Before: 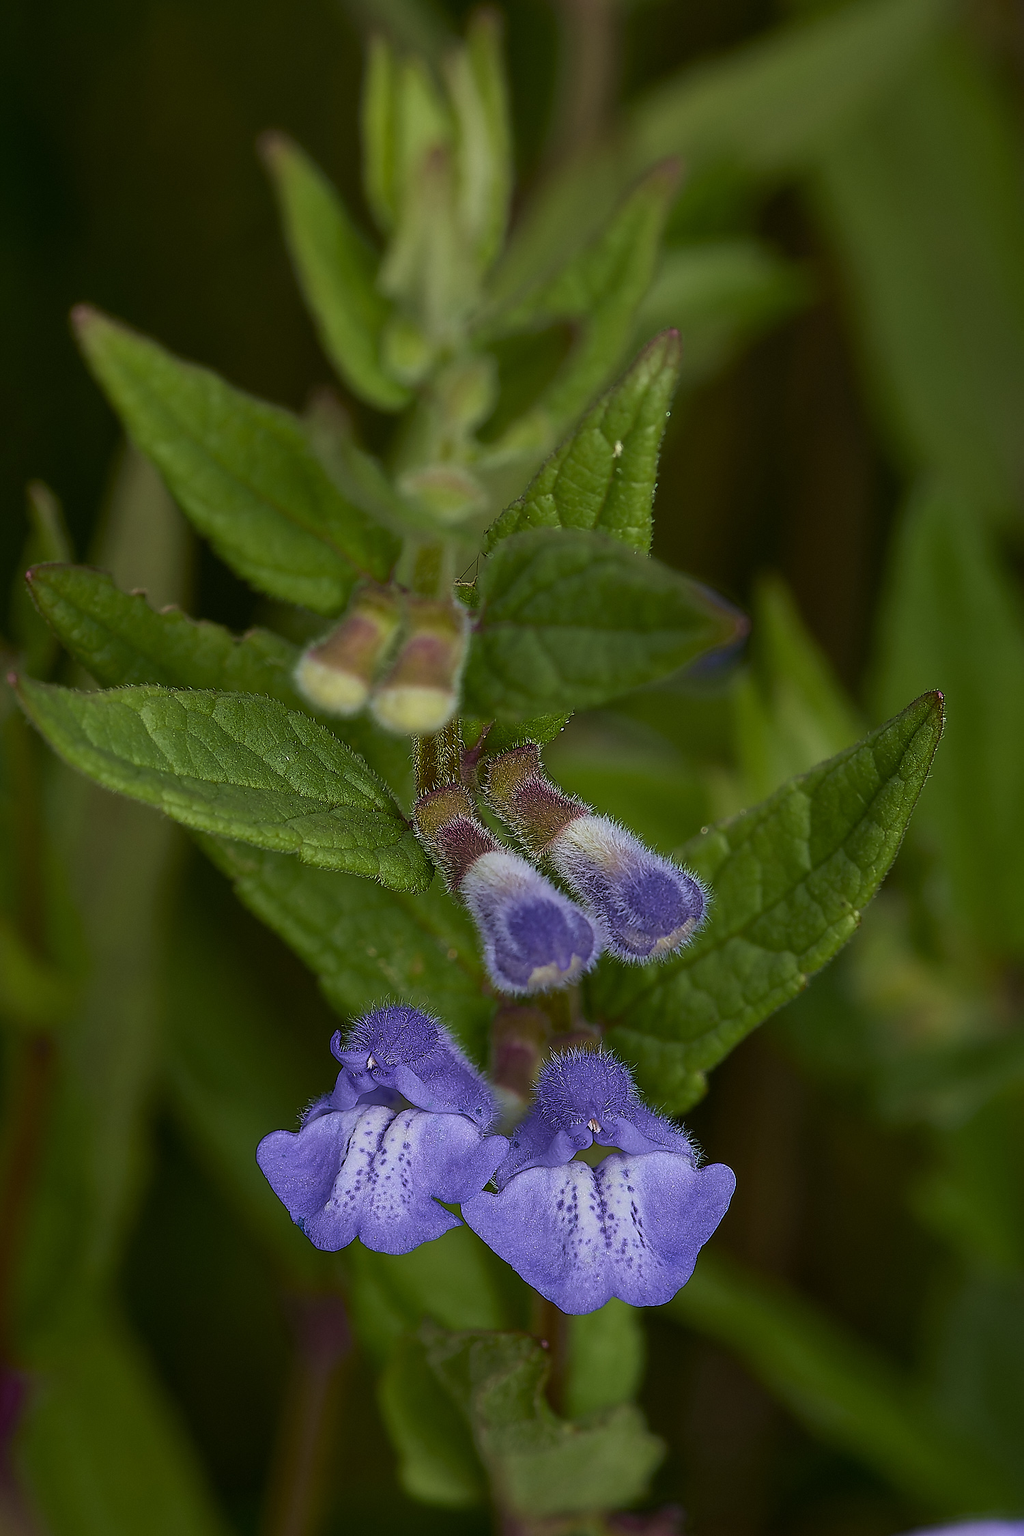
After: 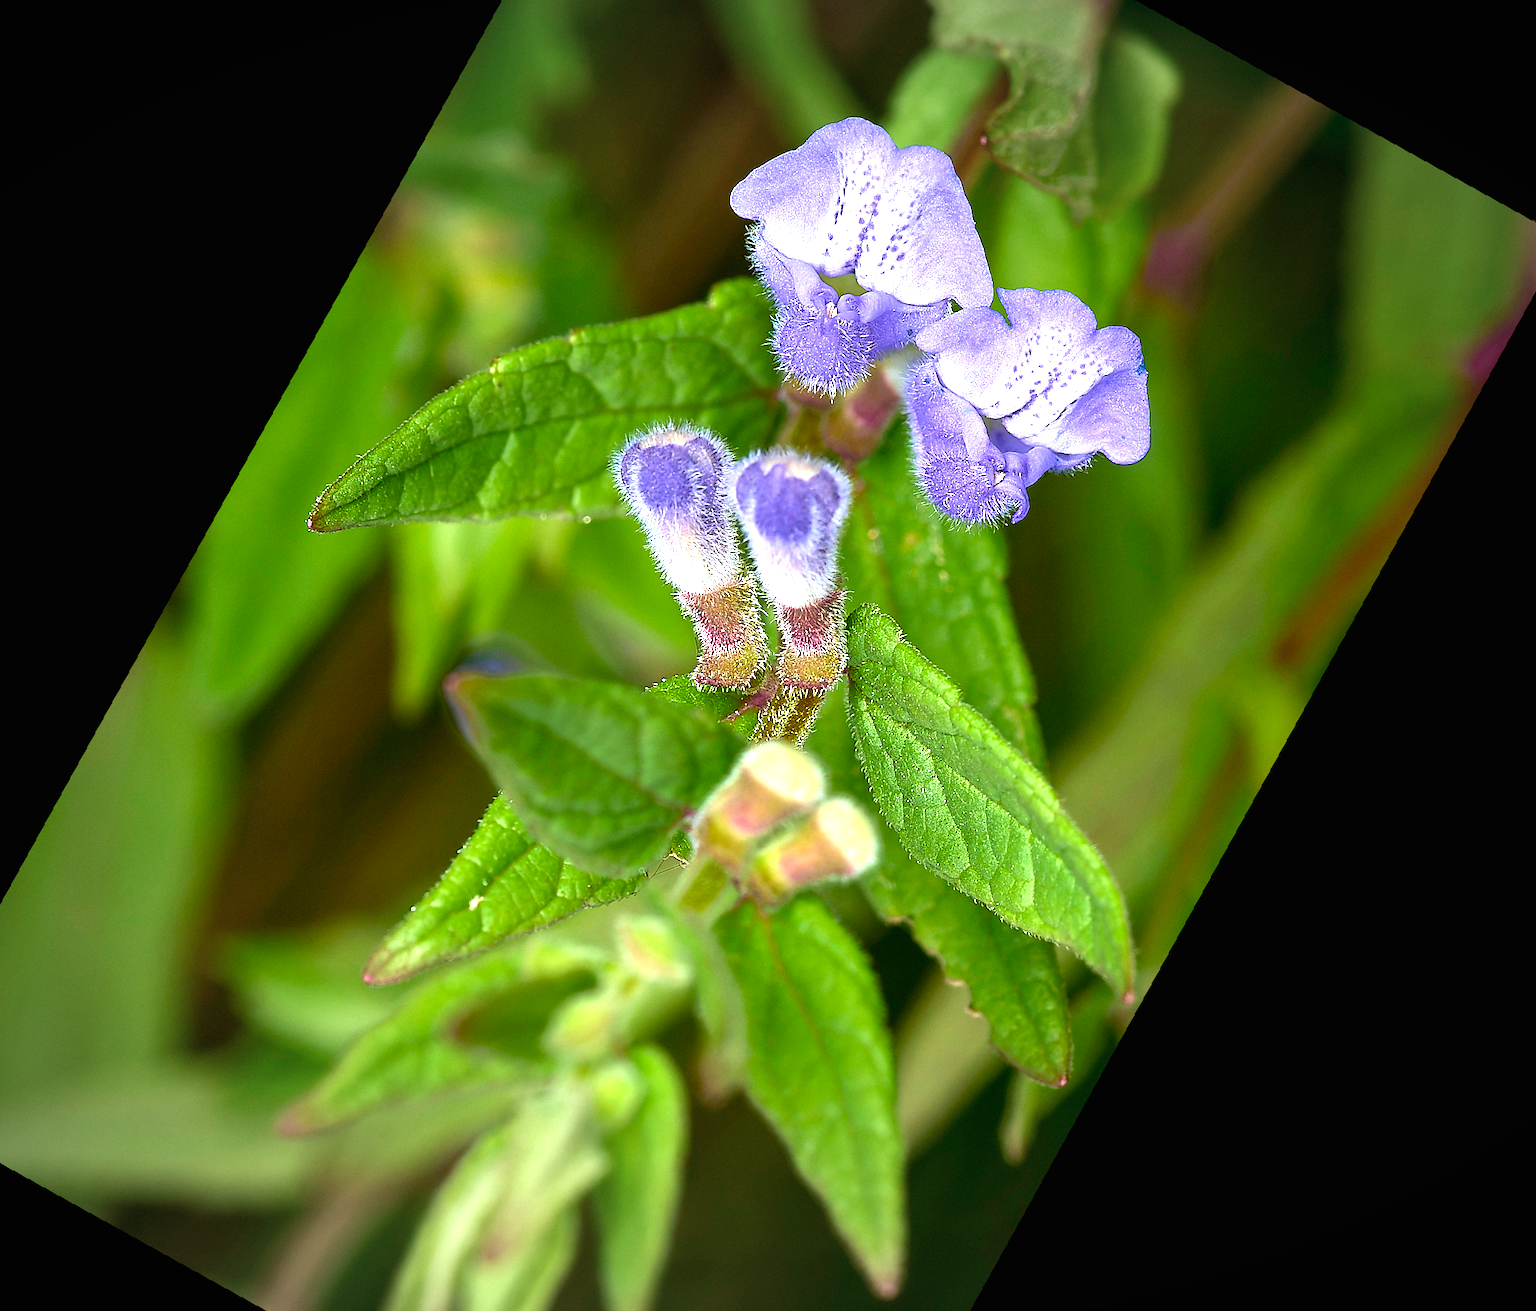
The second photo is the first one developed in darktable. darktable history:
crop and rotate: angle 148.68°, left 9.111%, top 15.603%, right 4.588%, bottom 17.041%
white balance: red 0.978, blue 0.999
rotate and perspective: rotation -2.29°, automatic cropping off
vignetting: fall-off radius 100%, width/height ratio 1.337
exposure: black level correction 0, exposure 1.1 EV, compensate exposure bias true, compensate highlight preservation false
